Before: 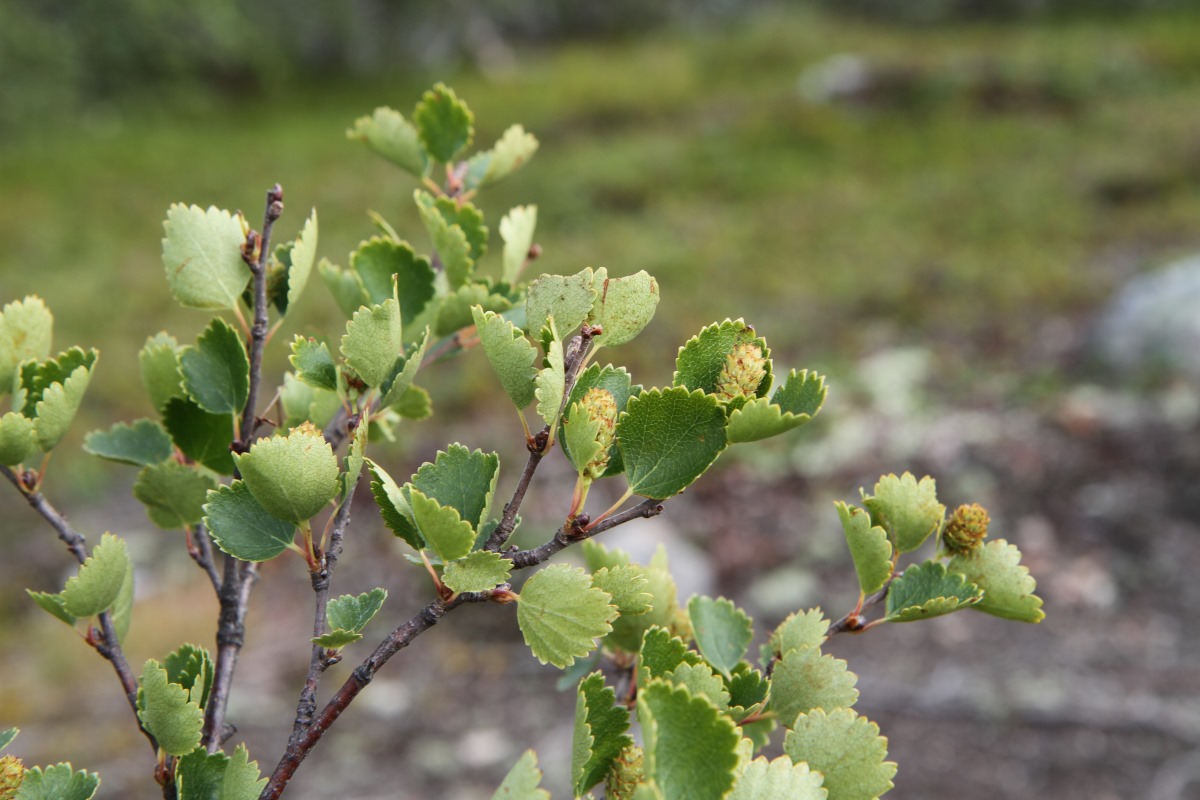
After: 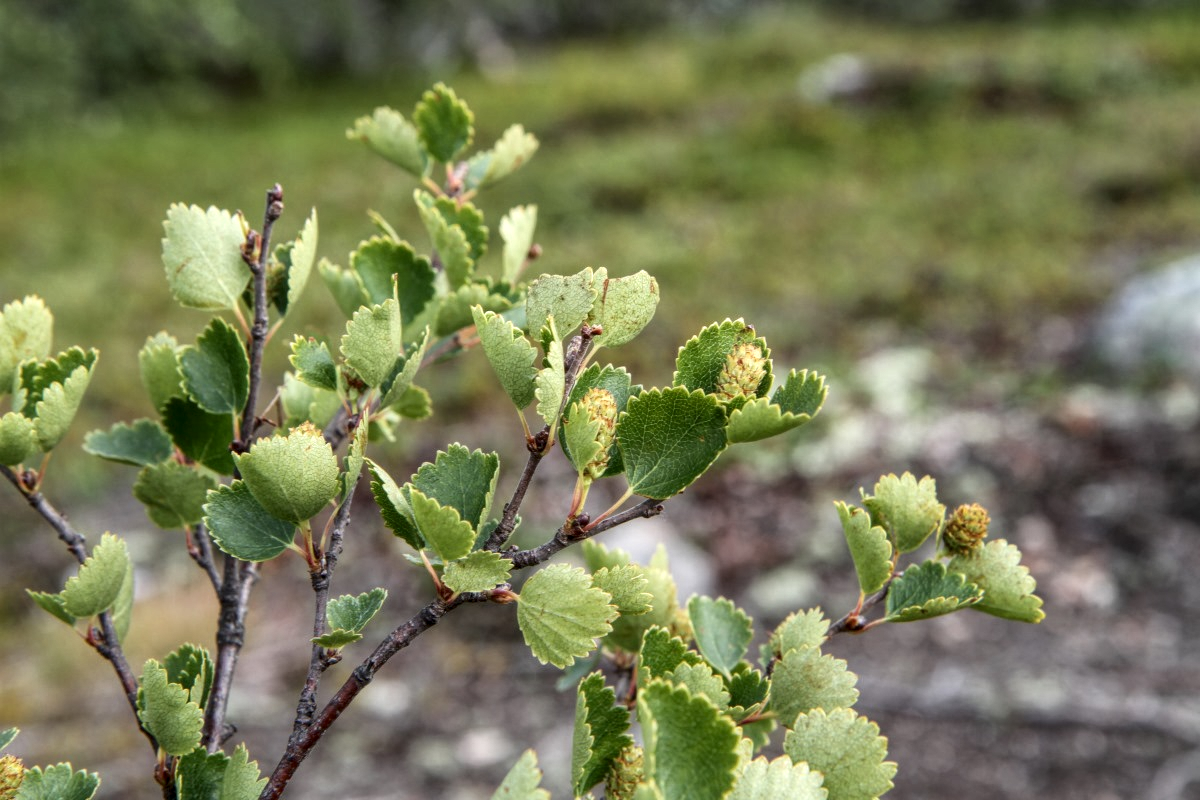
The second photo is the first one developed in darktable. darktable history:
local contrast: highlights 105%, shadows 98%, detail 199%, midtone range 0.2
